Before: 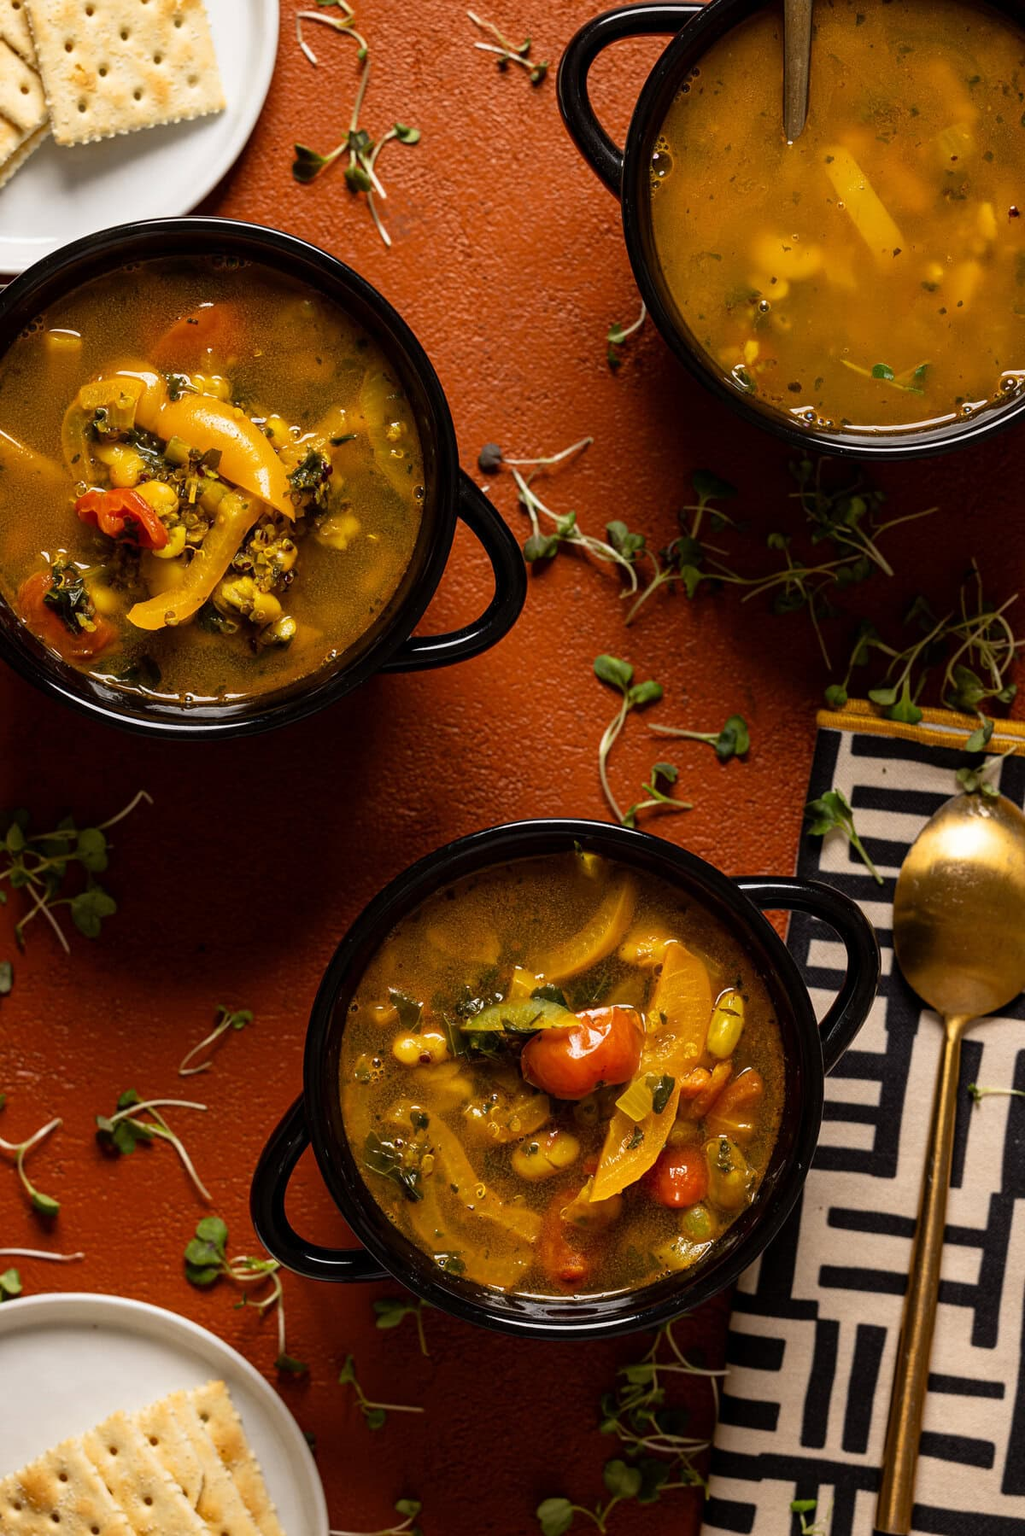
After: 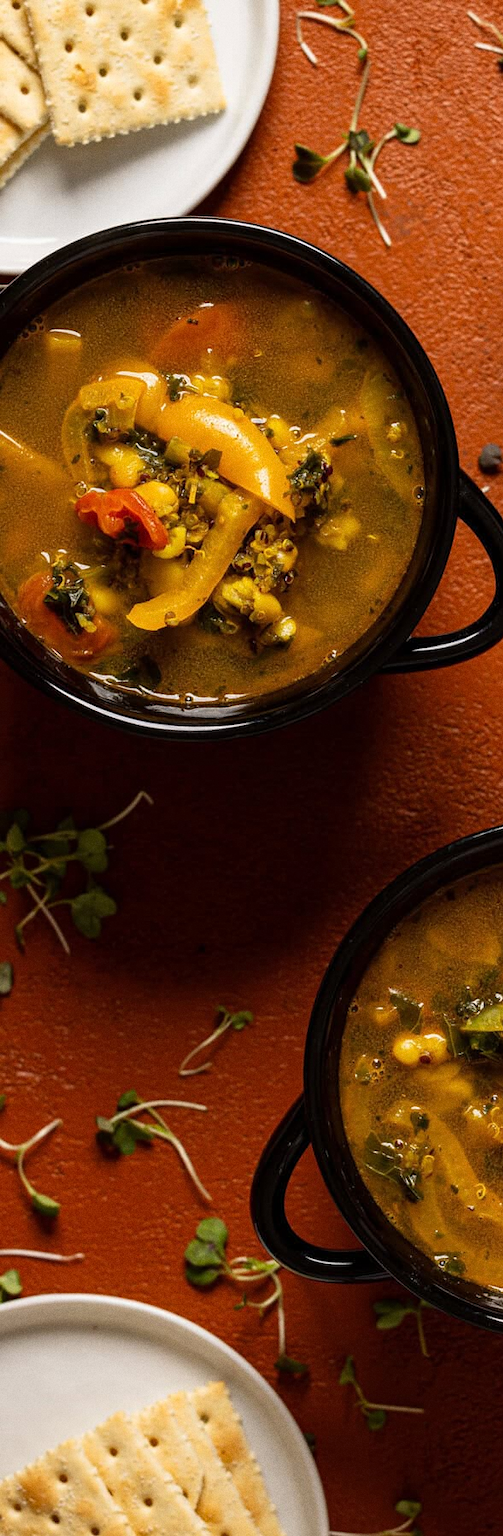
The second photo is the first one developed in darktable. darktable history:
crop and rotate: left 0%, top 0%, right 50.845%
grain: coarseness 7.08 ISO, strength 21.67%, mid-tones bias 59.58%
